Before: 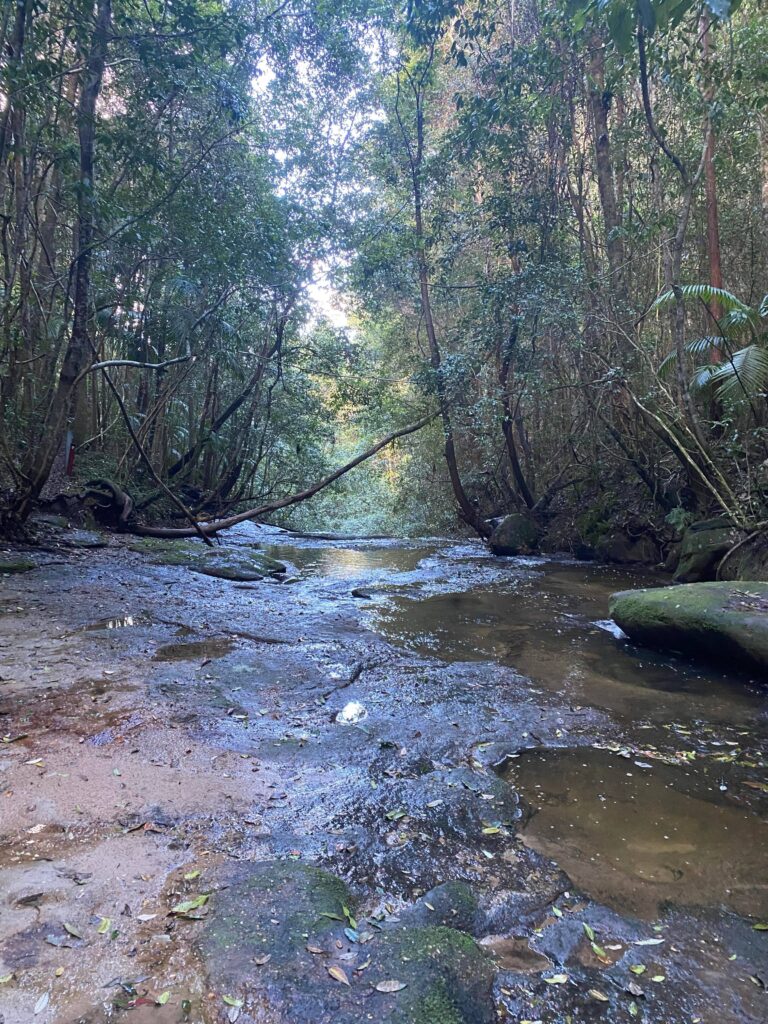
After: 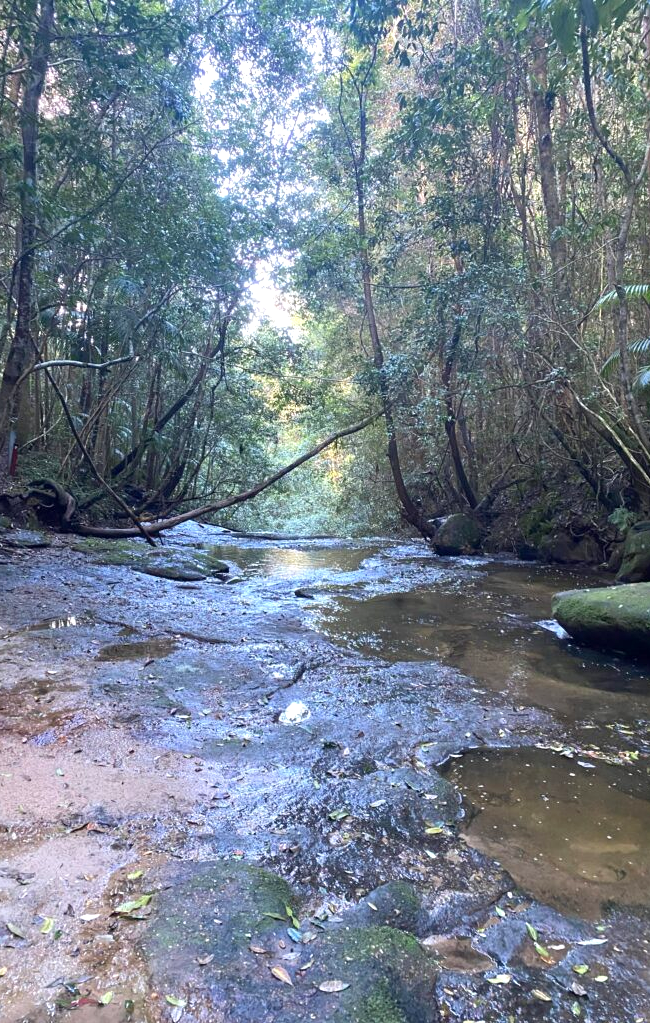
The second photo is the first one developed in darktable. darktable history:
crop: left 7.479%, right 7.85%
exposure: black level correction 0.001, exposure 0.499 EV, compensate highlight preservation false
